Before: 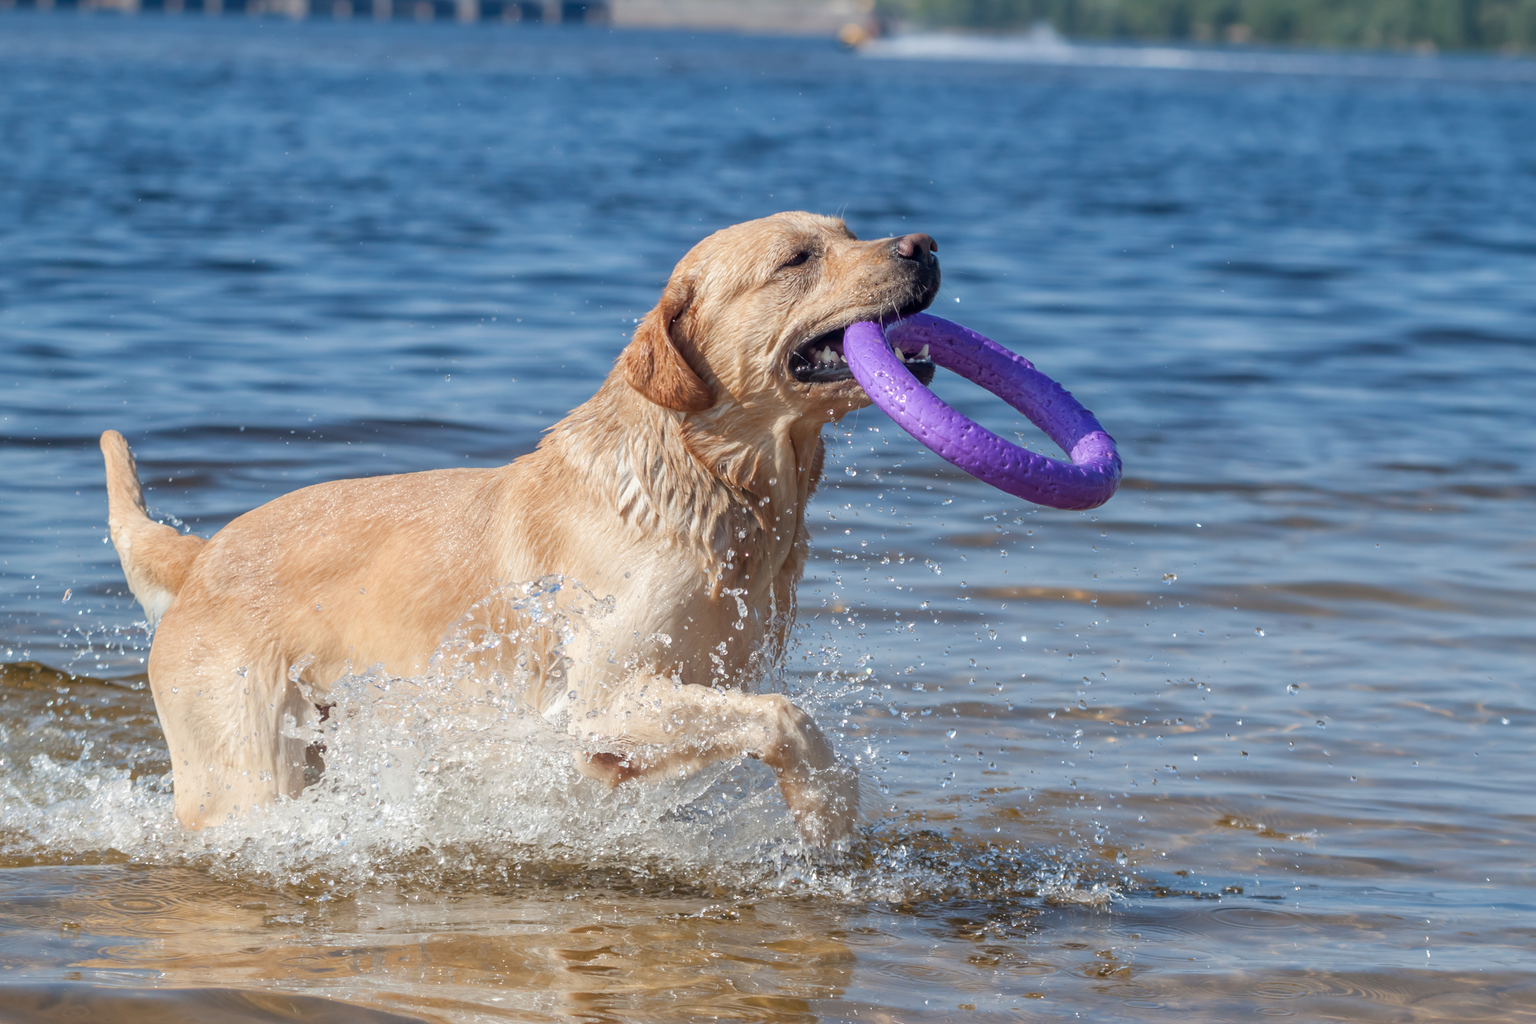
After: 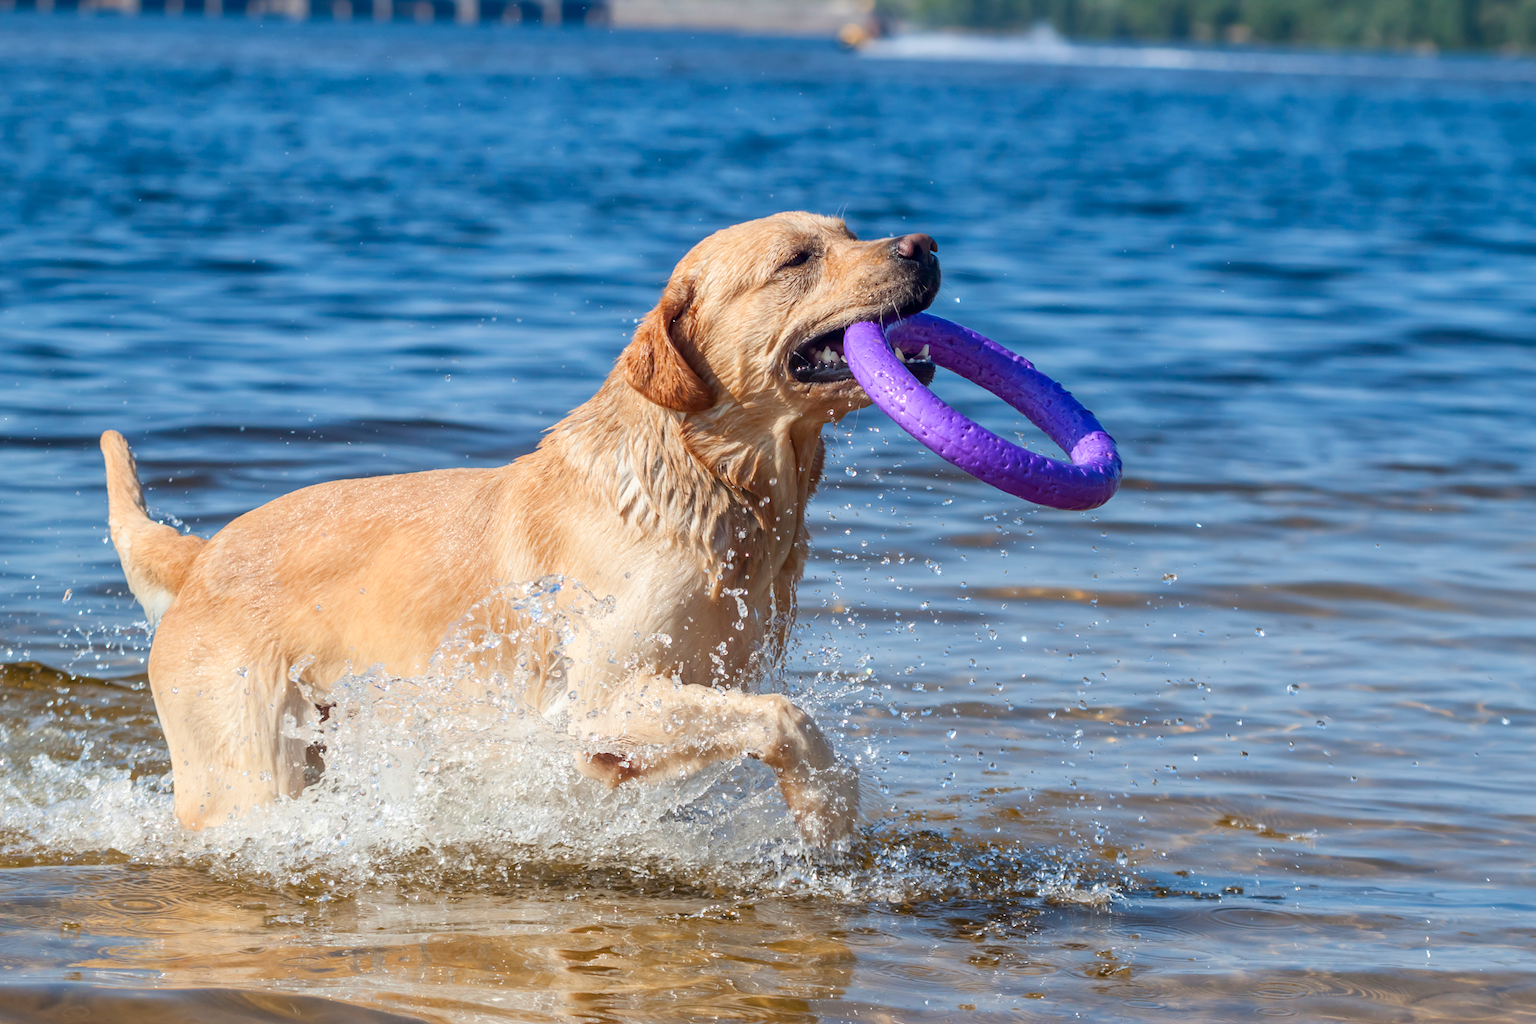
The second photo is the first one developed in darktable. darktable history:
contrast brightness saturation: contrast 0.16, saturation 0.317
